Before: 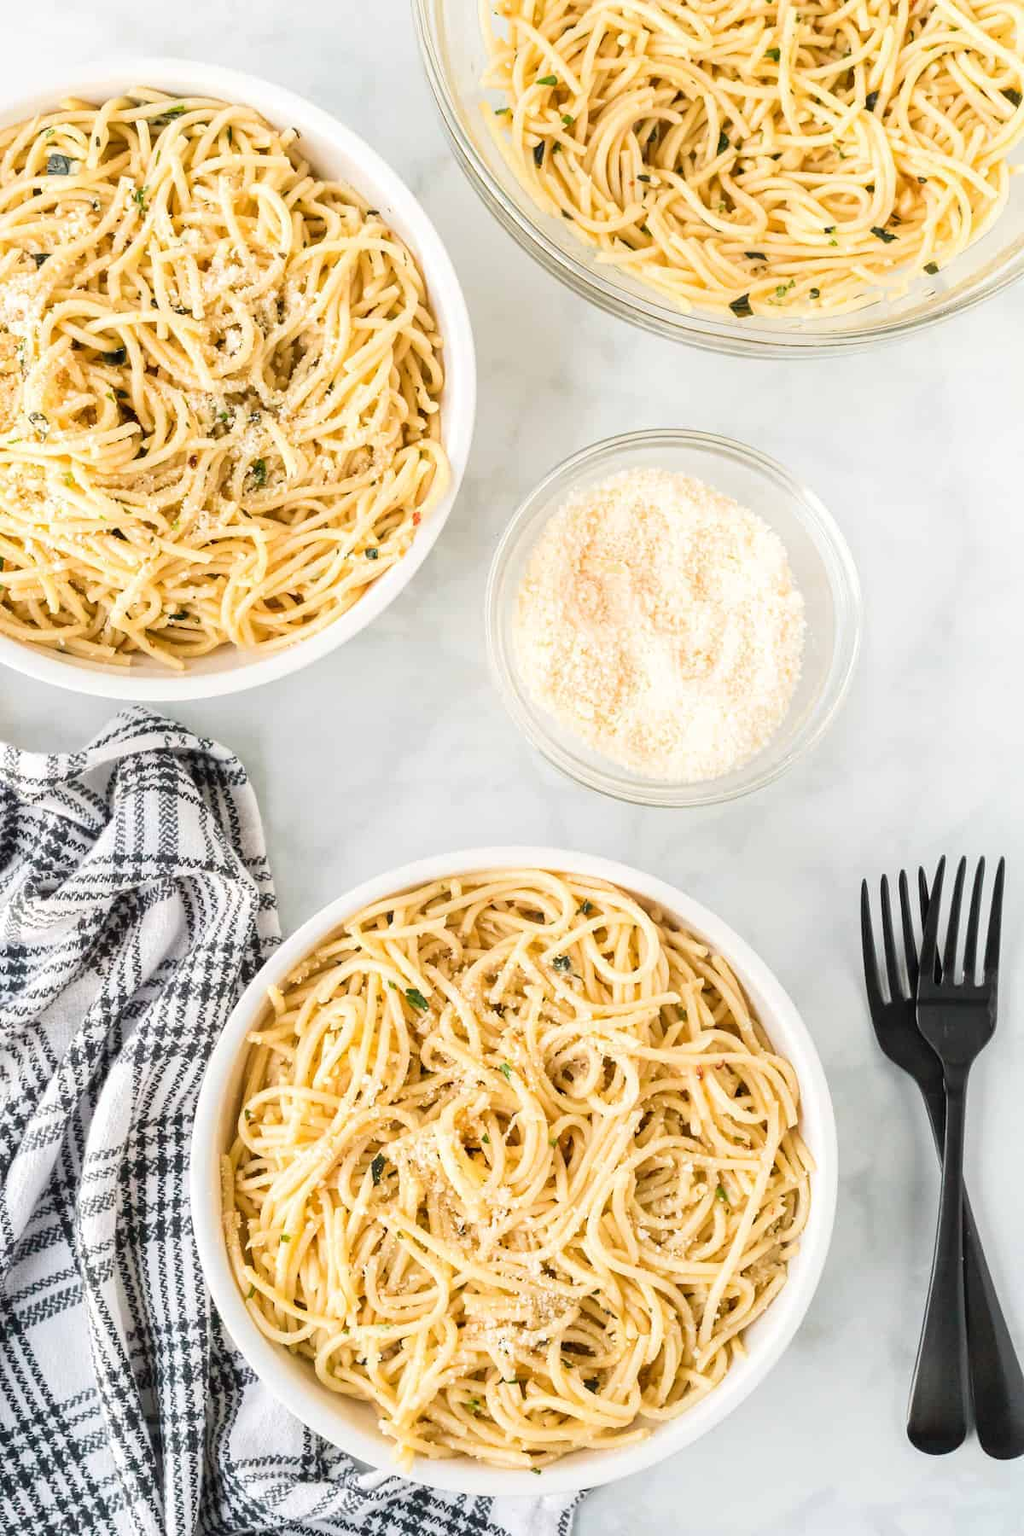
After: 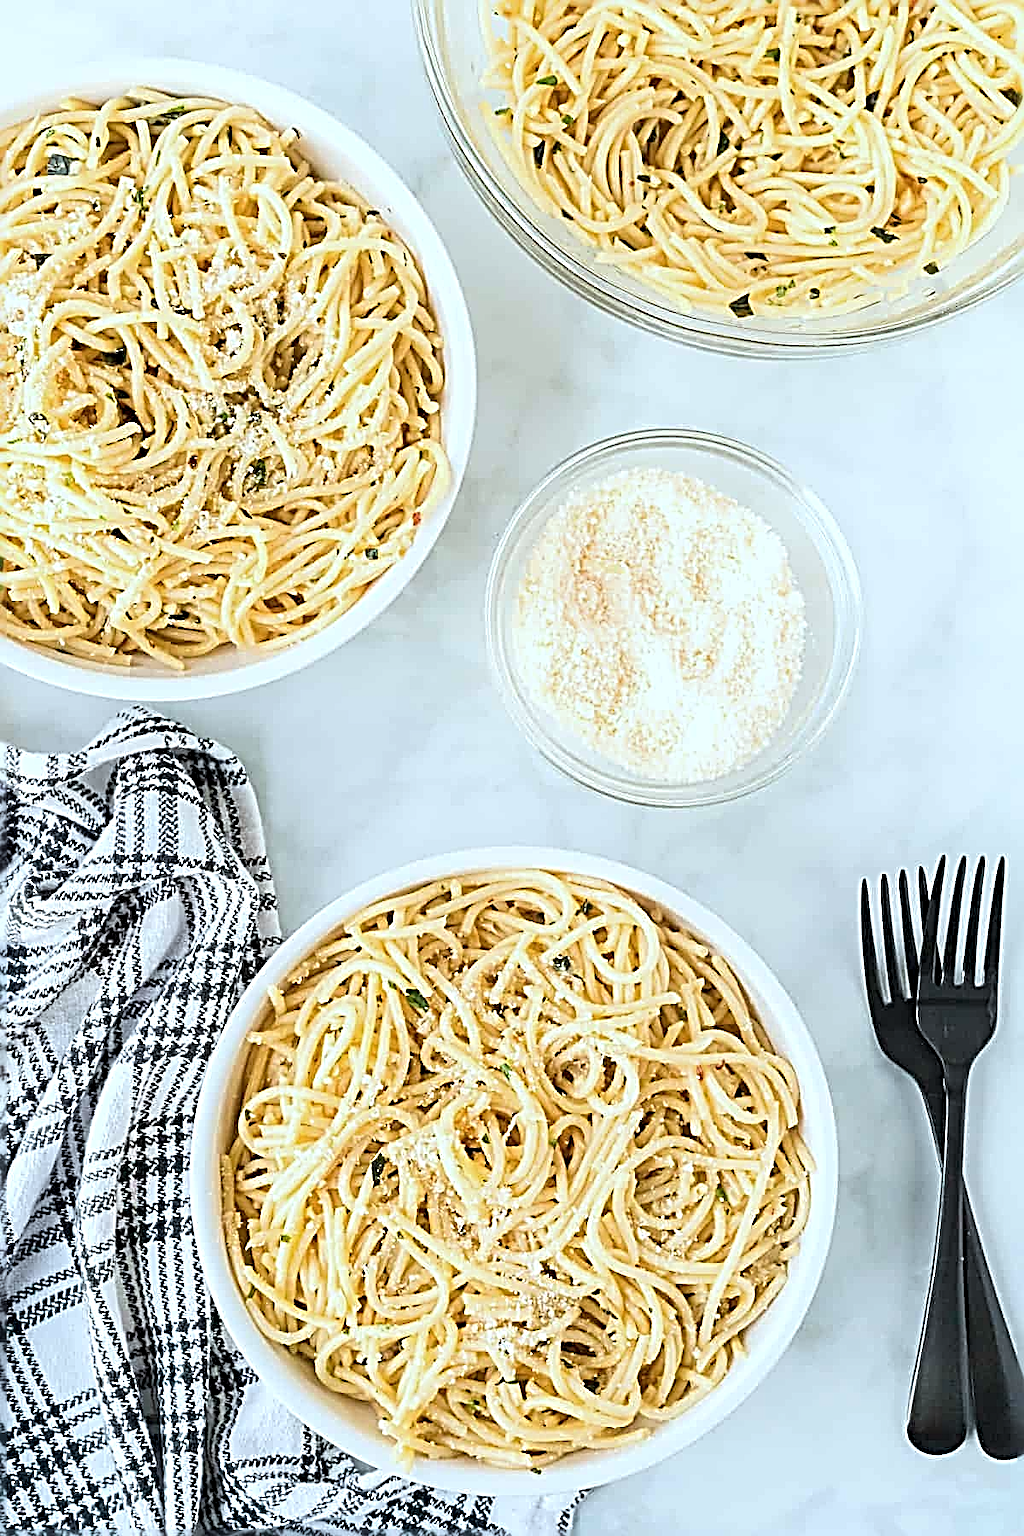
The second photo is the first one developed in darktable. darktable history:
sharpen: radius 3.158, amount 1.731
color calibration: illuminant Planckian (black body), x 0.368, y 0.361, temperature 4275.92 K
